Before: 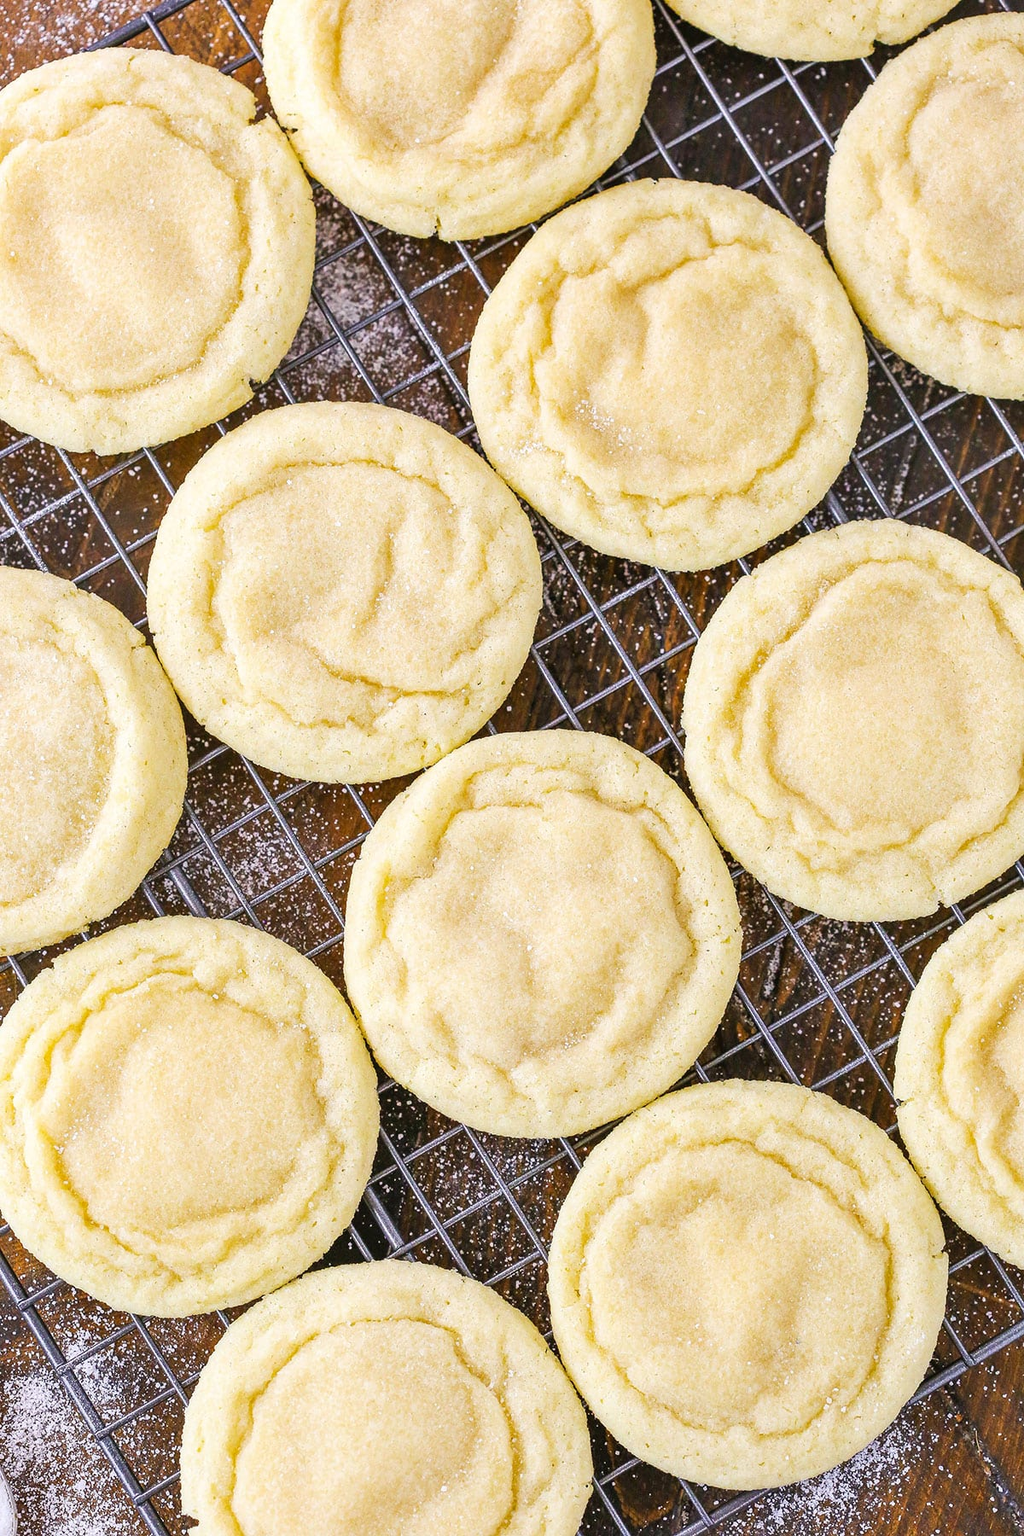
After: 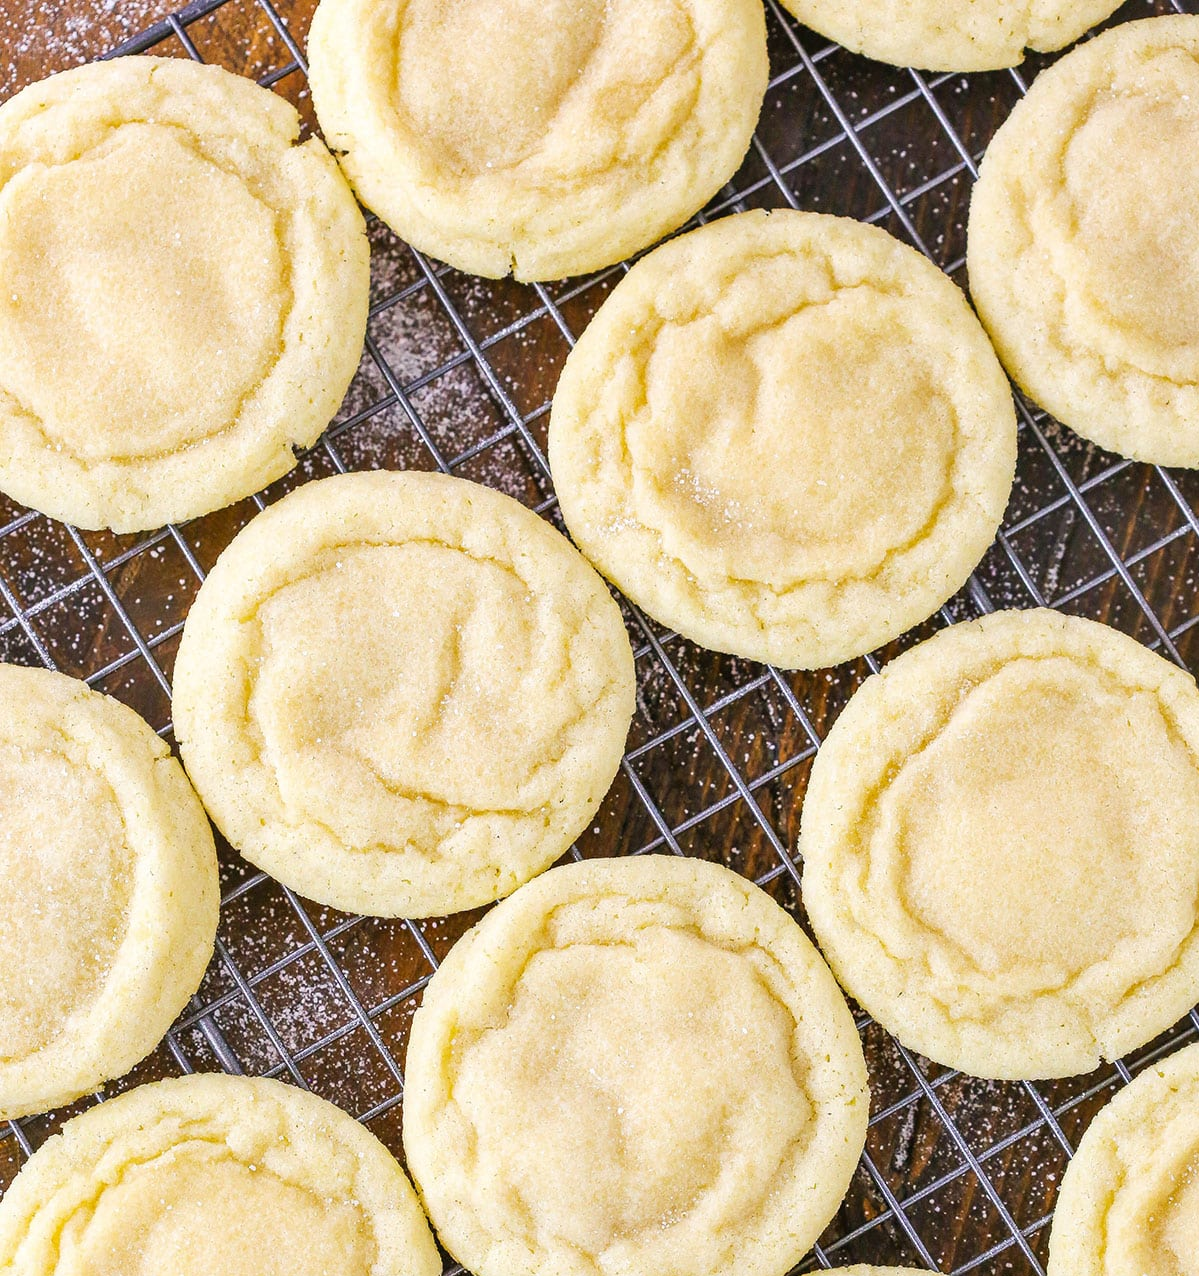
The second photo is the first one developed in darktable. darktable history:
crop: bottom 29.088%
